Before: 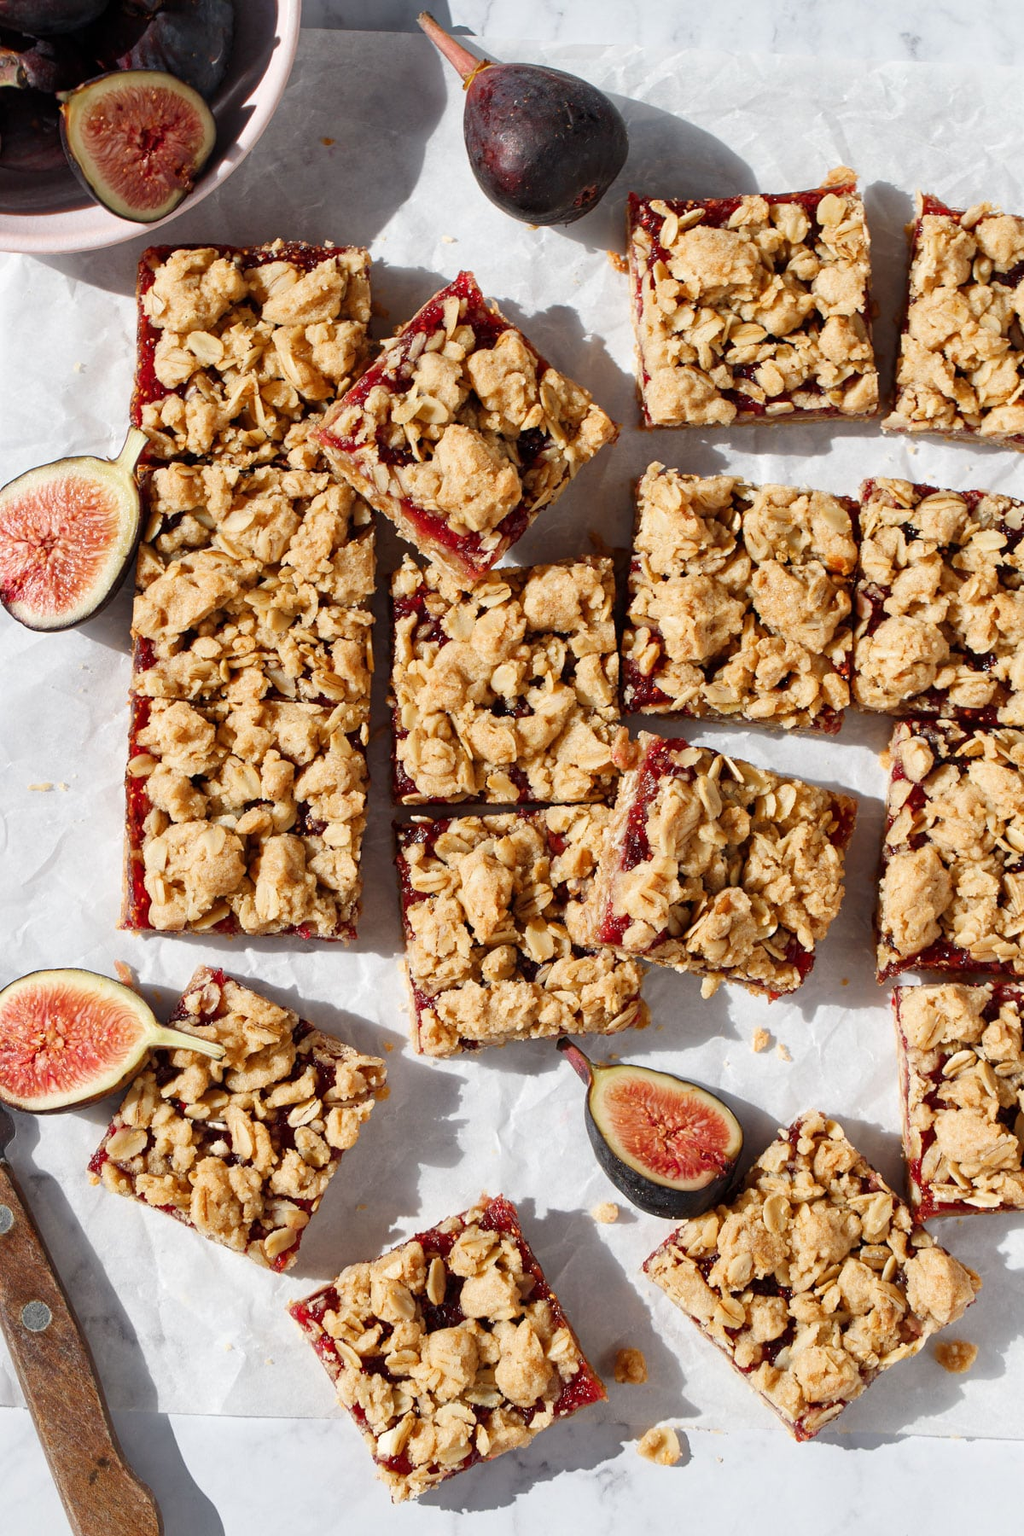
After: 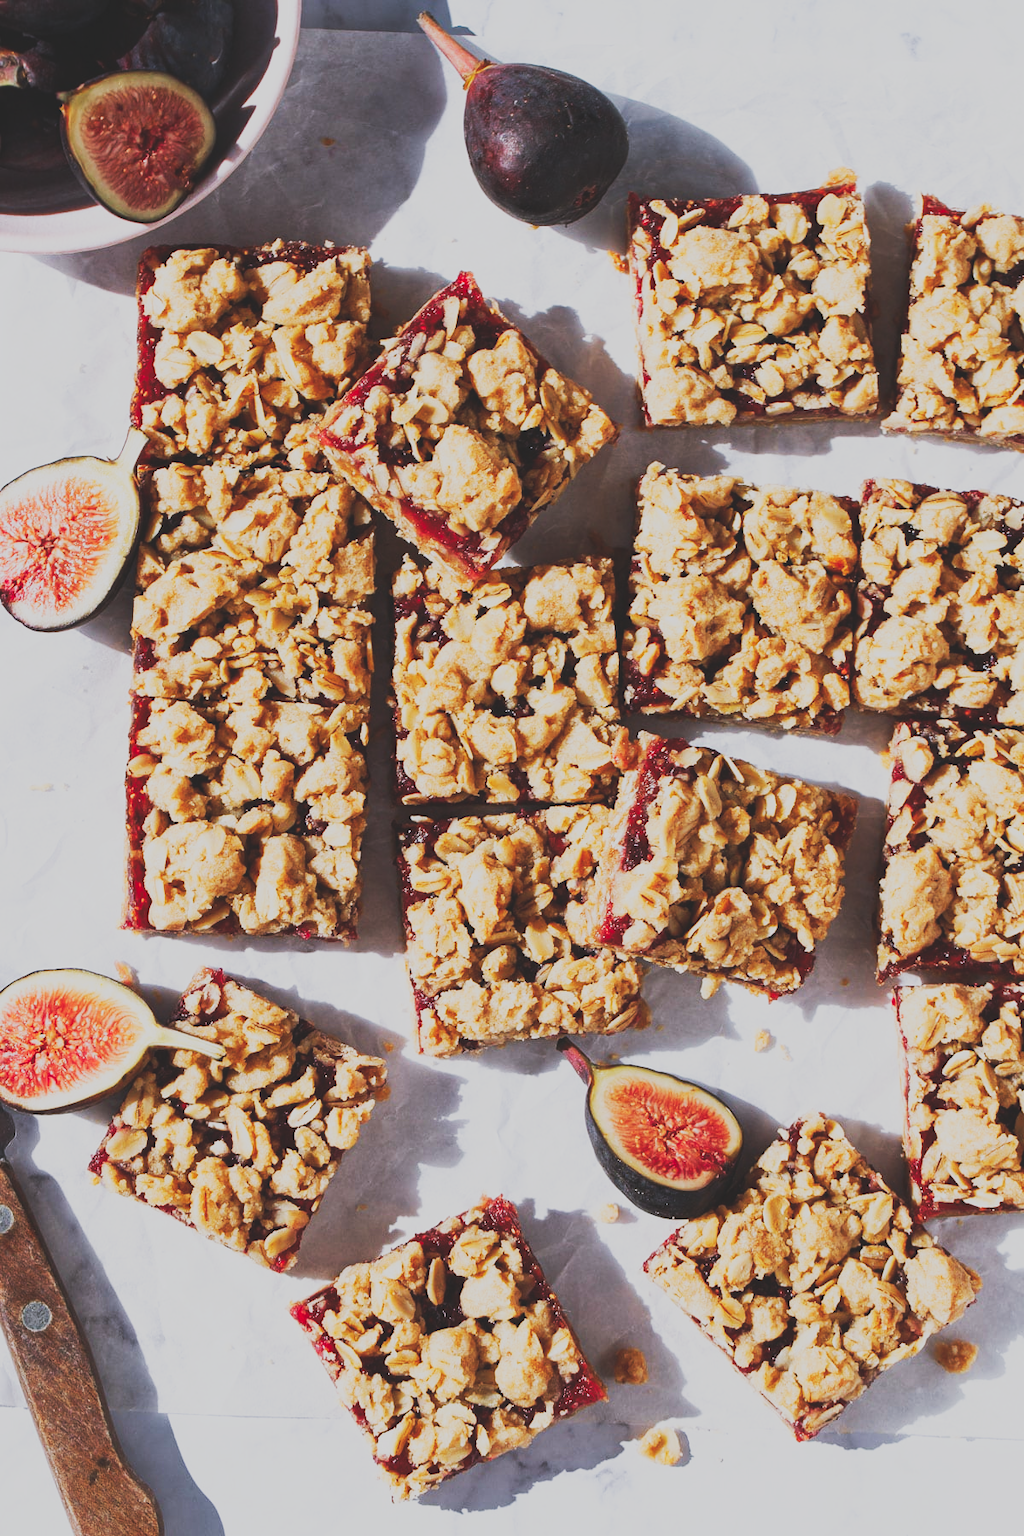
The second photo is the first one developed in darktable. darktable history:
color calibration: gray › normalize channels true, illuminant as shot in camera, x 0.358, y 0.373, temperature 4628.91 K, gamut compression 0.019
tone curve: curves: ch0 [(0, 0.148) (0.191, 0.225) (0.39, 0.373) (0.669, 0.716) (0.847, 0.818) (1, 0.839)], preserve colors none
